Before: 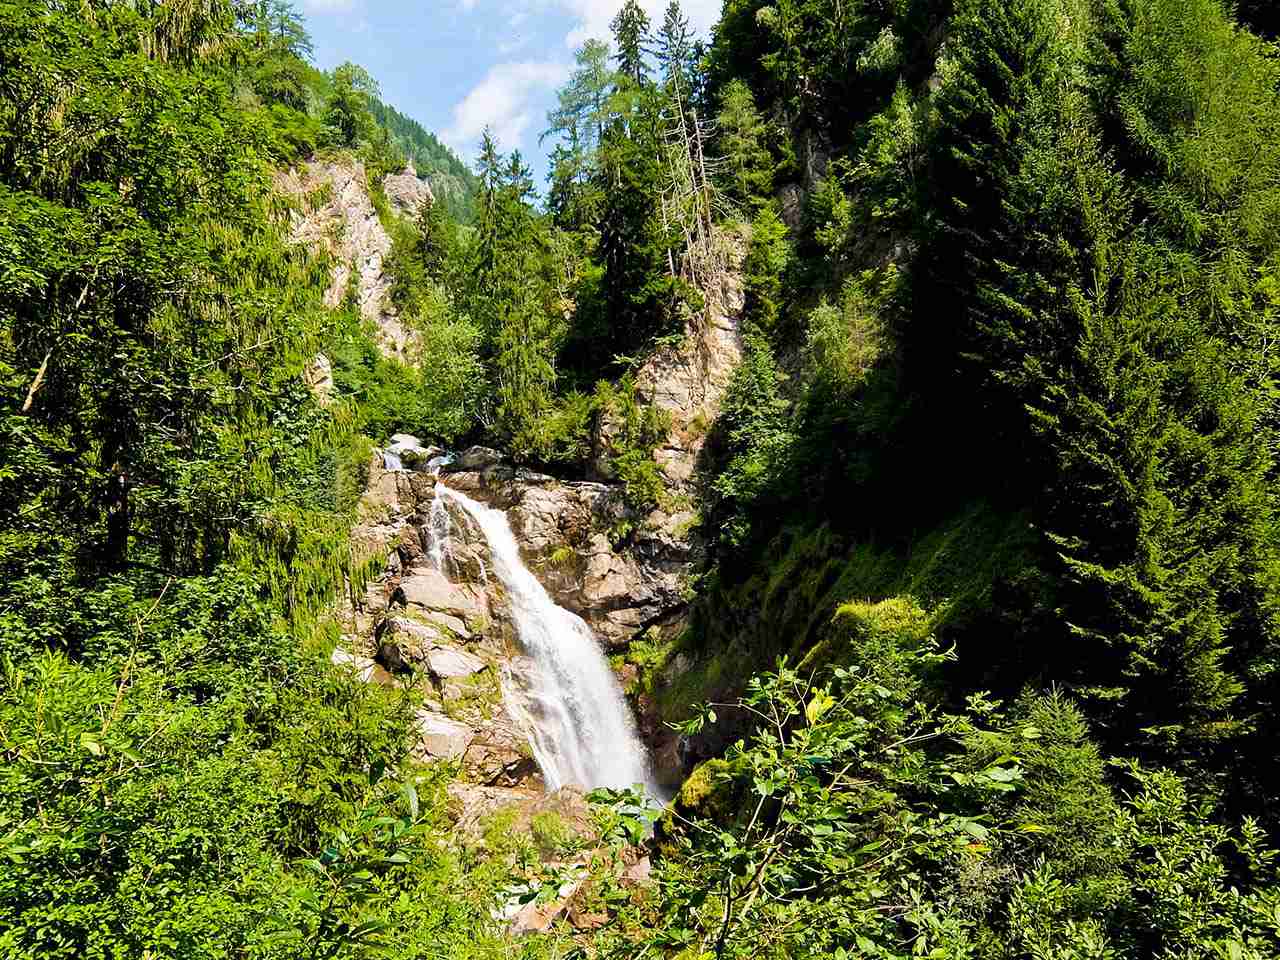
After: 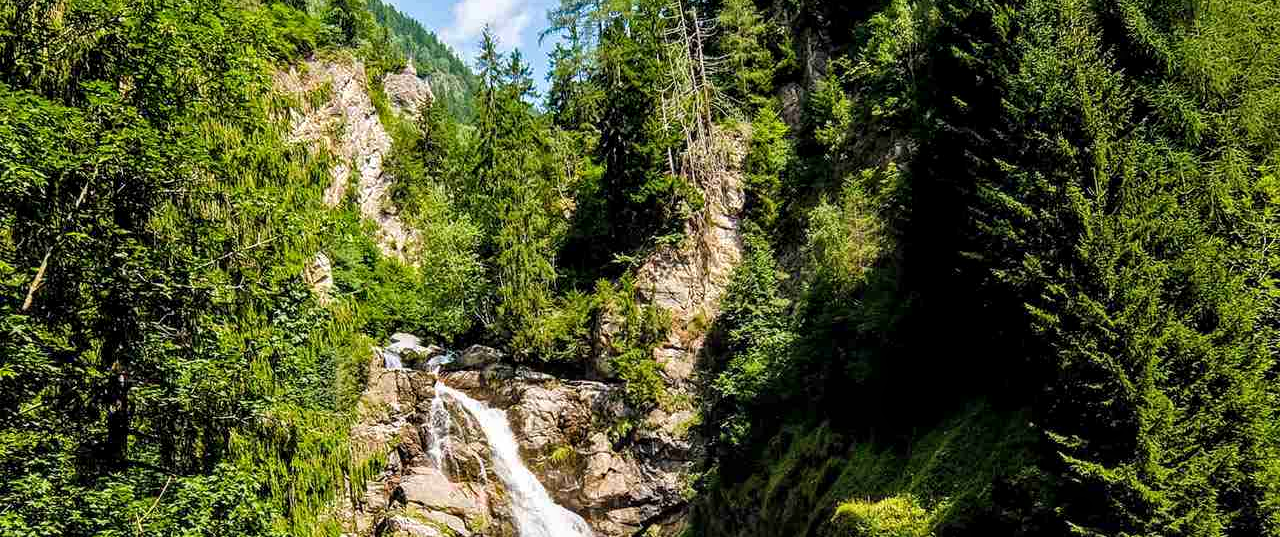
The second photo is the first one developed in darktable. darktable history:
crop and rotate: top 10.603%, bottom 33.437%
local contrast: on, module defaults
haze removal: compatibility mode true, adaptive false
